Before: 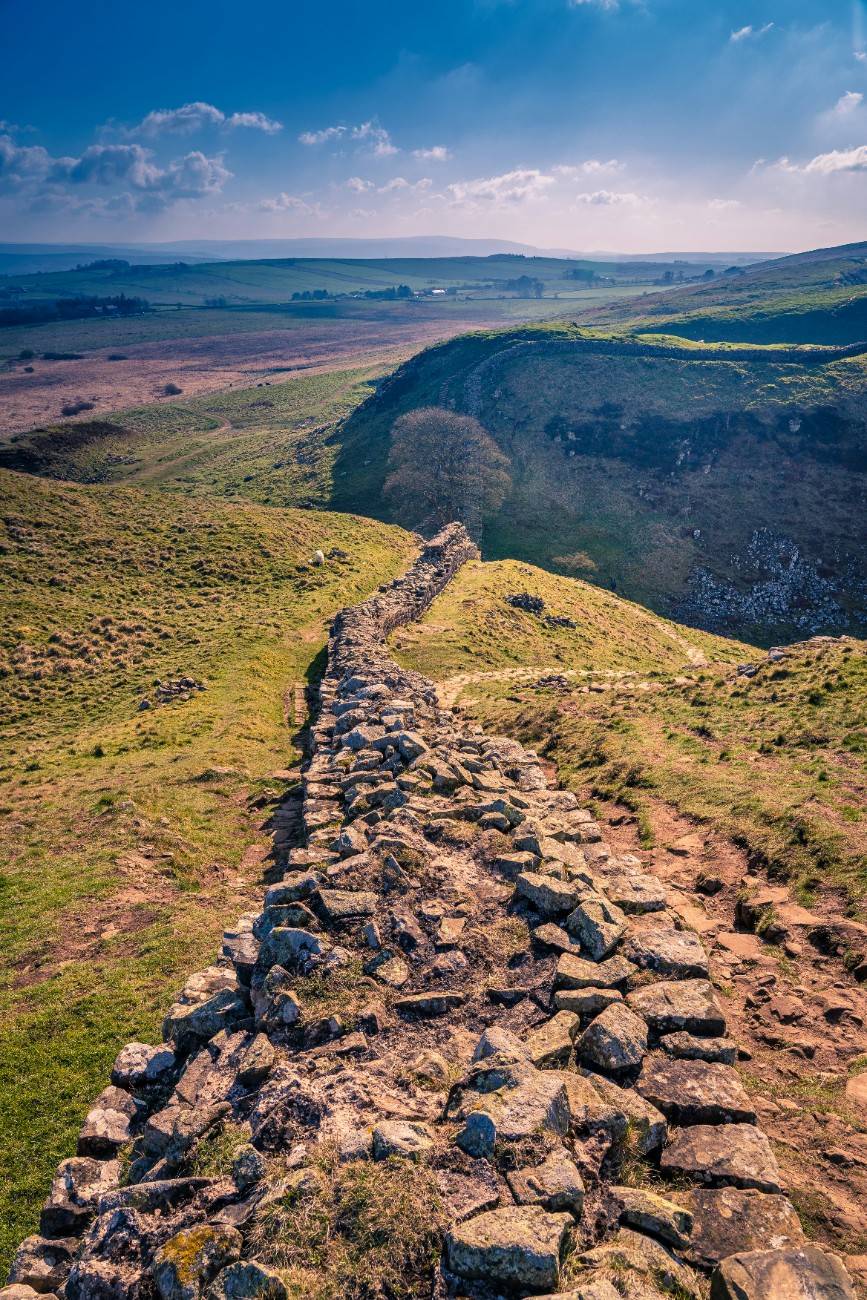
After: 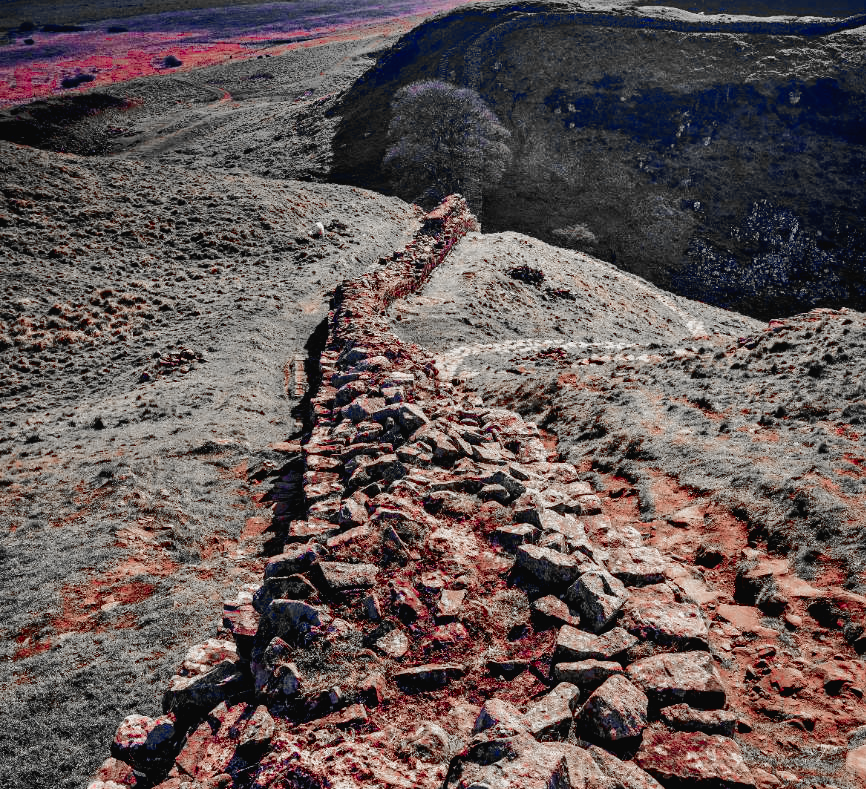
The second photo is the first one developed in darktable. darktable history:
tone curve: curves: ch0 [(0, 0.021) (0.059, 0.053) (0.212, 0.18) (0.337, 0.304) (0.495, 0.505) (0.725, 0.731) (0.89, 0.919) (1, 1)]; ch1 [(0, 0) (0.094, 0.081) (0.311, 0.282) (0.421, 0.417) (0.479, 0.475) (0.54, 0.55) (0.615, 0.65) (0.683, 0.688) (1, 1)]; ch2 [(0, 0) (0.257, 0.217) (0.44, 0.431) (0.498, 0.507) (0.603, 0.598) (1, 1)], color space Lab, independent channels, preserve colors none
color zones: curves: ch0 [(0, 0.278) (0.143, 0.5) (0.286, 0.5) (0.429, 0.5) (0.571, 0.5) (0.714, 0.5) (0.857, 0.5) (1, 0.5)]; ch1 [(0, 1) (0.143, 0.165) (0.286, 0) (0.429, 0) (0.571, 0) (0.714, 0) (0.857, 0.5) (1, 0.5)]; ch2 [(0, 0.508) (0.143, 0.5) (0.286, 0.5) (0.429, 0.5) (0.571, 0.5) (0.714, 0.5) (0.857, 0.5) (1, 0.5)]
filmic rgb: black relative exposure -5.5 EV, white relative exposure 2.5 EV, threshold 3 EV, target black luminance 0%, hardness 4.51, latitude 67.35%, contrast 1.453, shadows ↔ highlights balance -3.52%, preserve chrominance no, color science v4 (2020), contrast in shadows soft, enable highlight reconstruction true
crop and rotate: top 25.357%, bottom 13.942%
tone equalizer: -8 EV 0.25 EV, -7 EV 0.417 EV, -6 EV 0.417 EV, -5 EV 0.25 EV, -3 EV -0.25 EV, -2 EV -0.417 EV, -1 EV -0.417 EV, +0 EV -0.25 EV, edges refinement/feathering 500, mask exposure compensation -1.57 EV, preserve details guided filter
